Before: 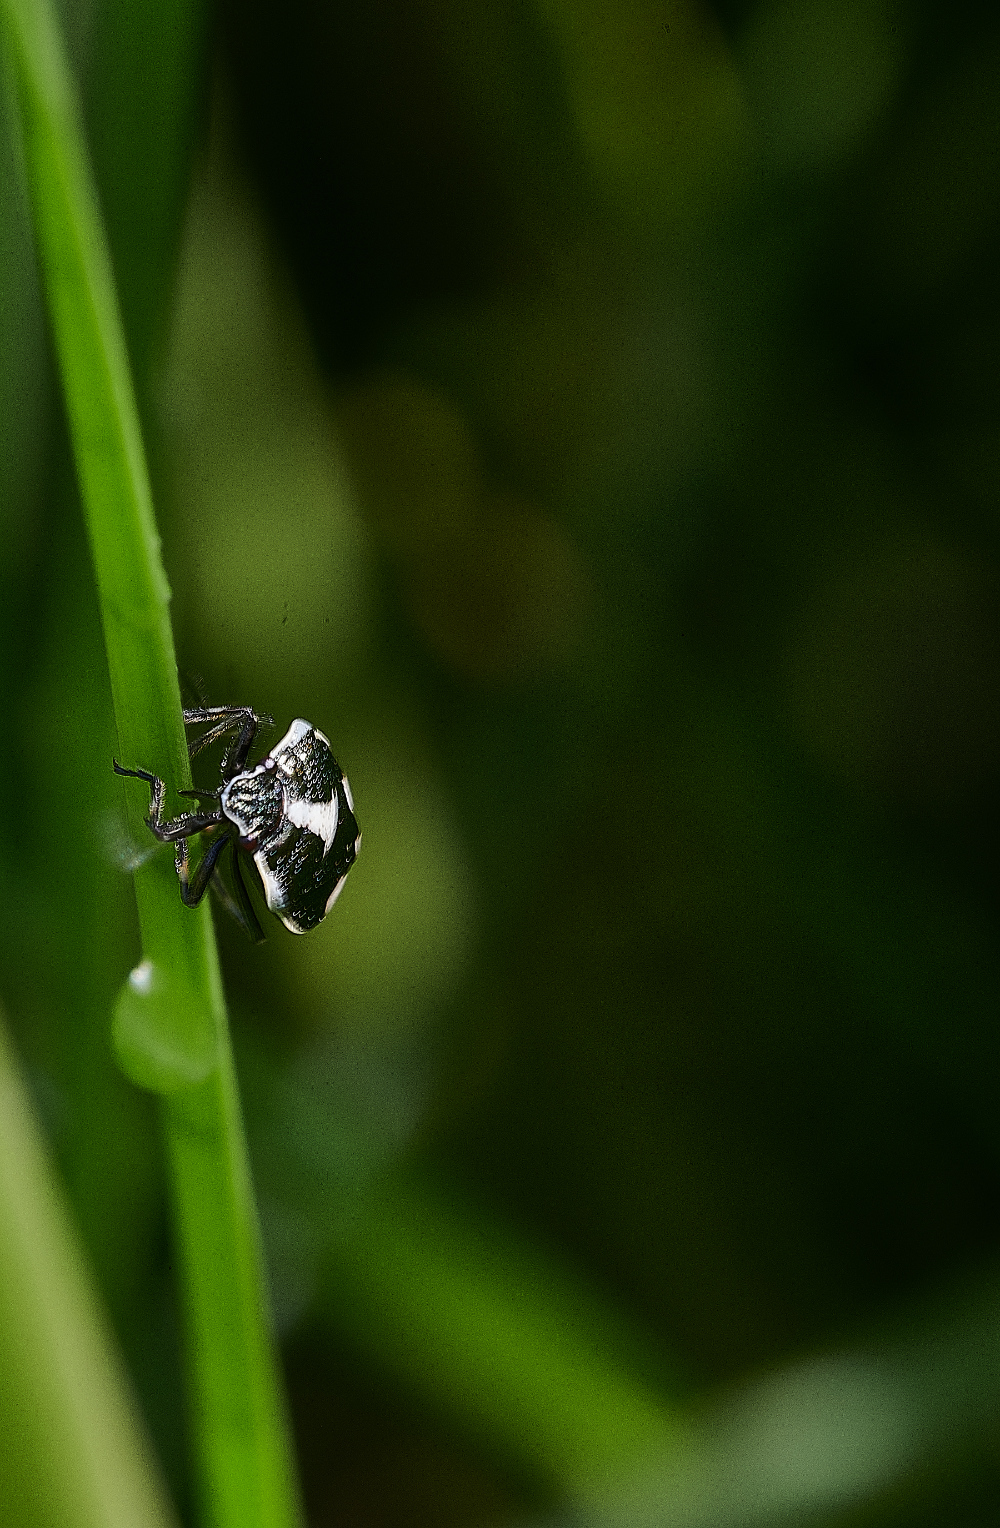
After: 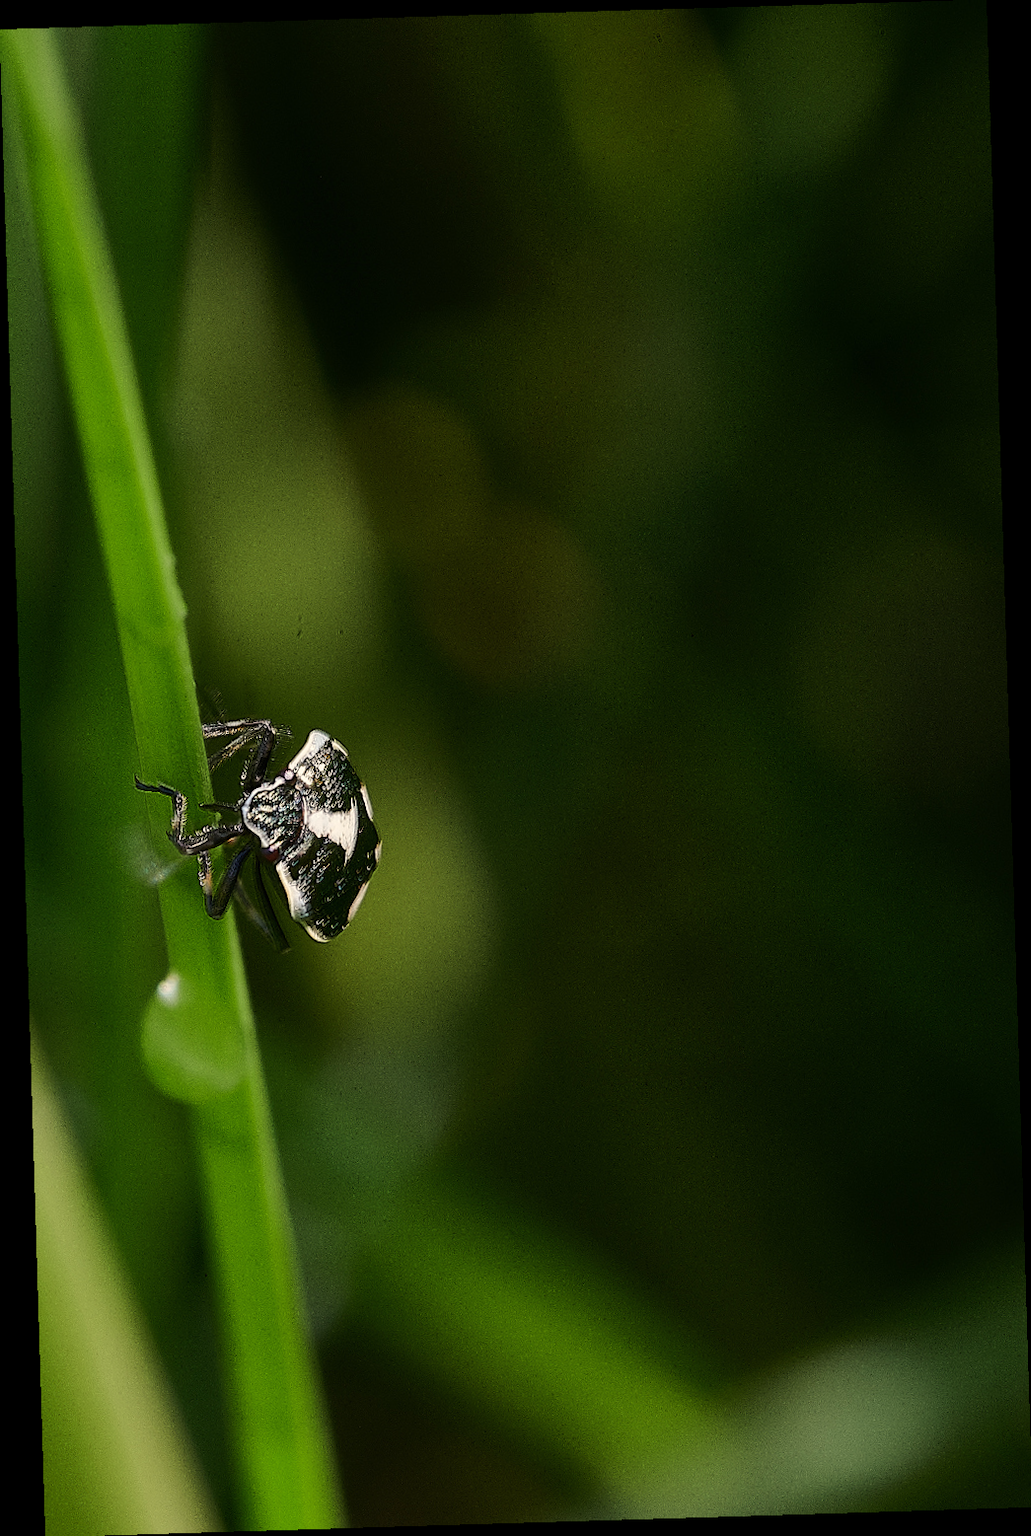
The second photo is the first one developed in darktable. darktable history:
rotate and perspective: rotation -1.75°, automatic cropping off
white balance: red 1.045, blue 0.932
